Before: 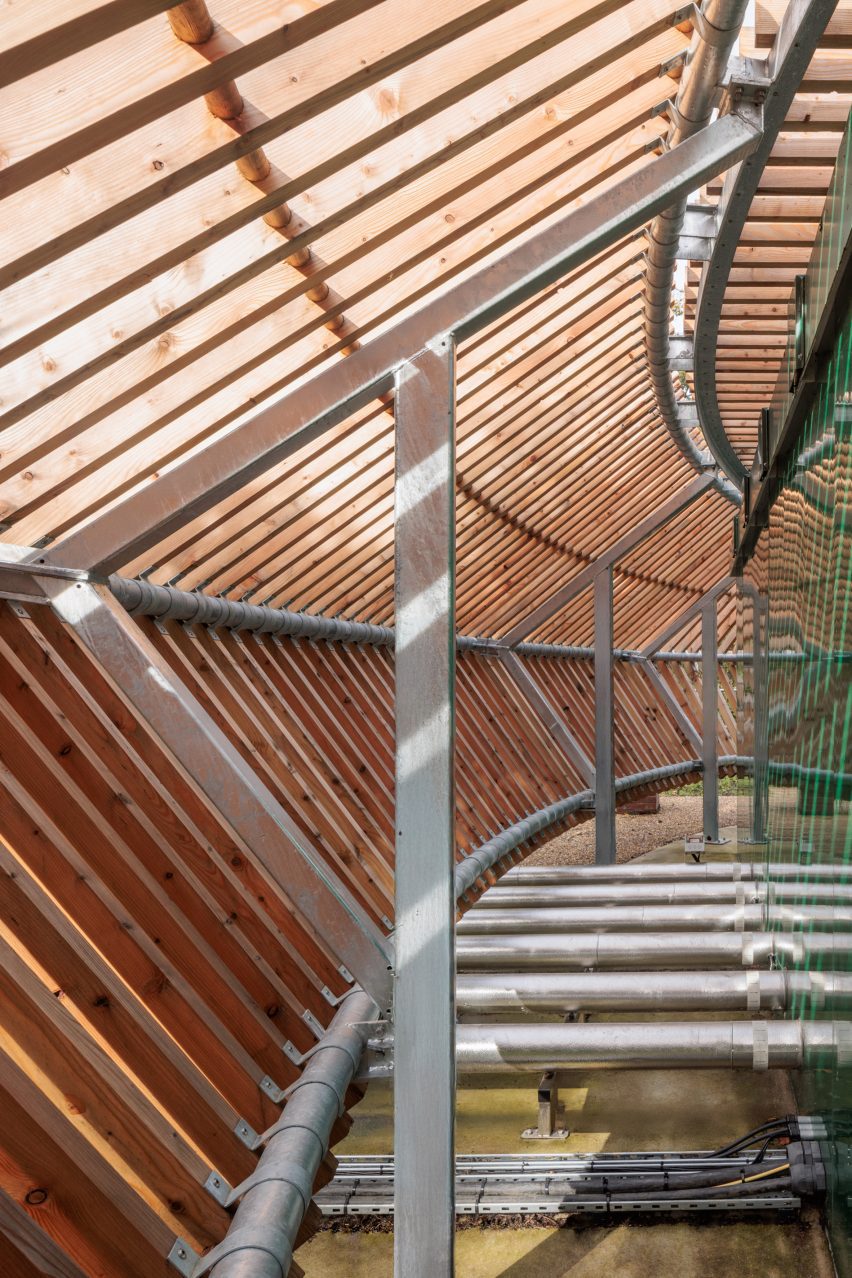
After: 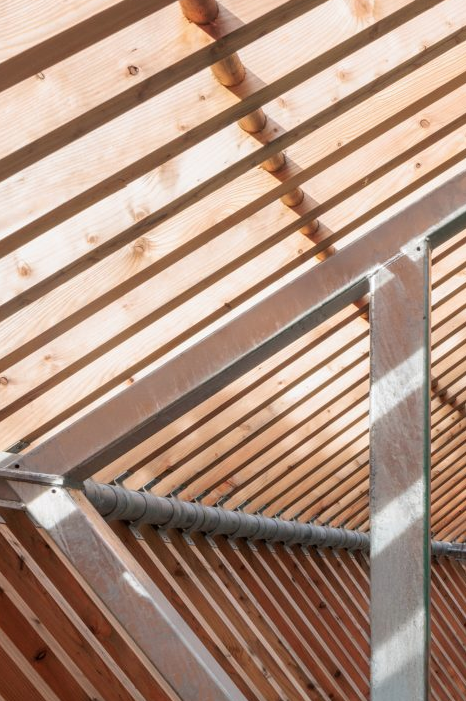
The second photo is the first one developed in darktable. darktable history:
crop and rotate: left 3.047%, top 7.509%, right 42.236%, bottom 37.598%
contrast brightness saturation: saturation -0.05
